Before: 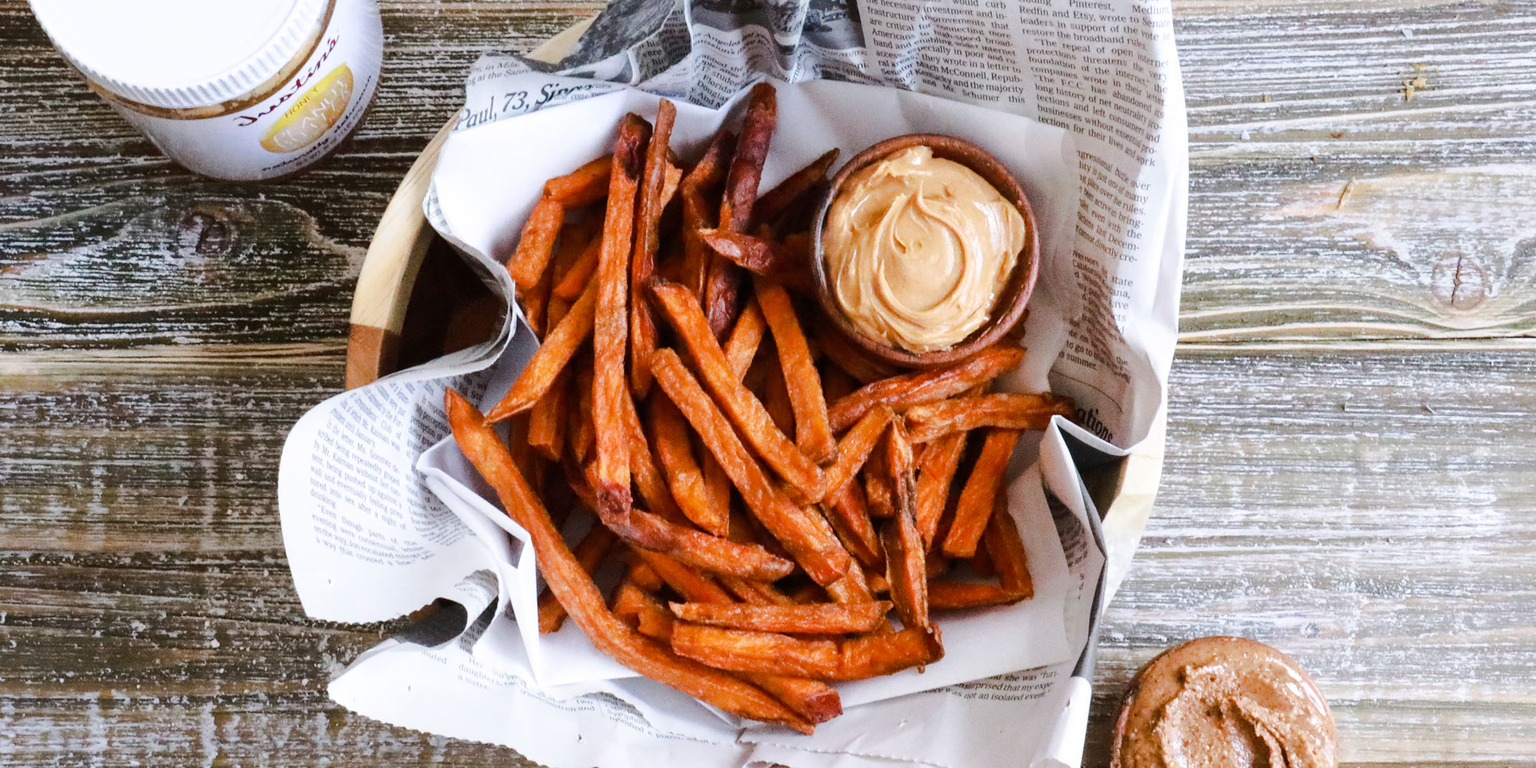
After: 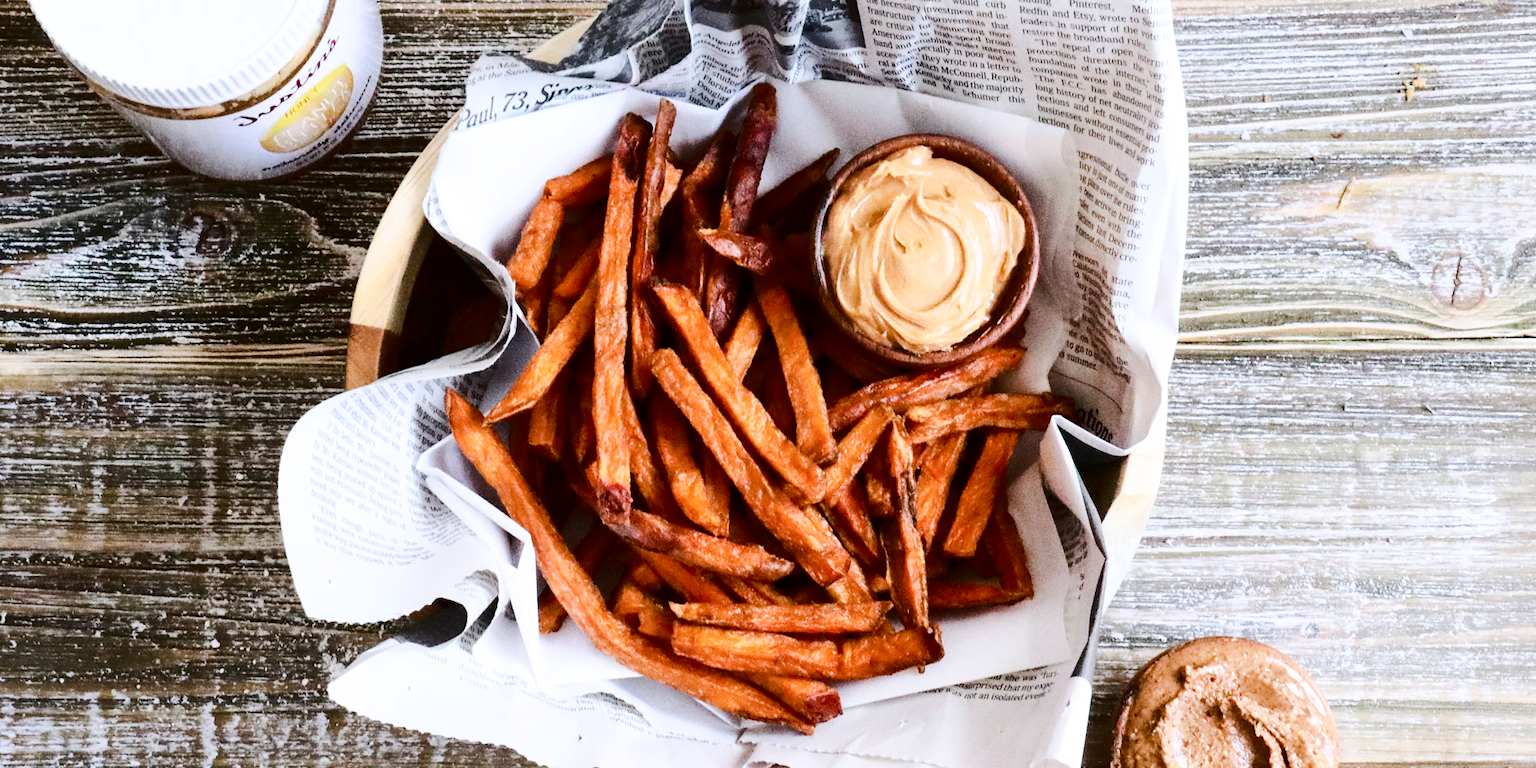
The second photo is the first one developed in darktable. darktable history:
contrast brightness saturation: contrast 0.274
